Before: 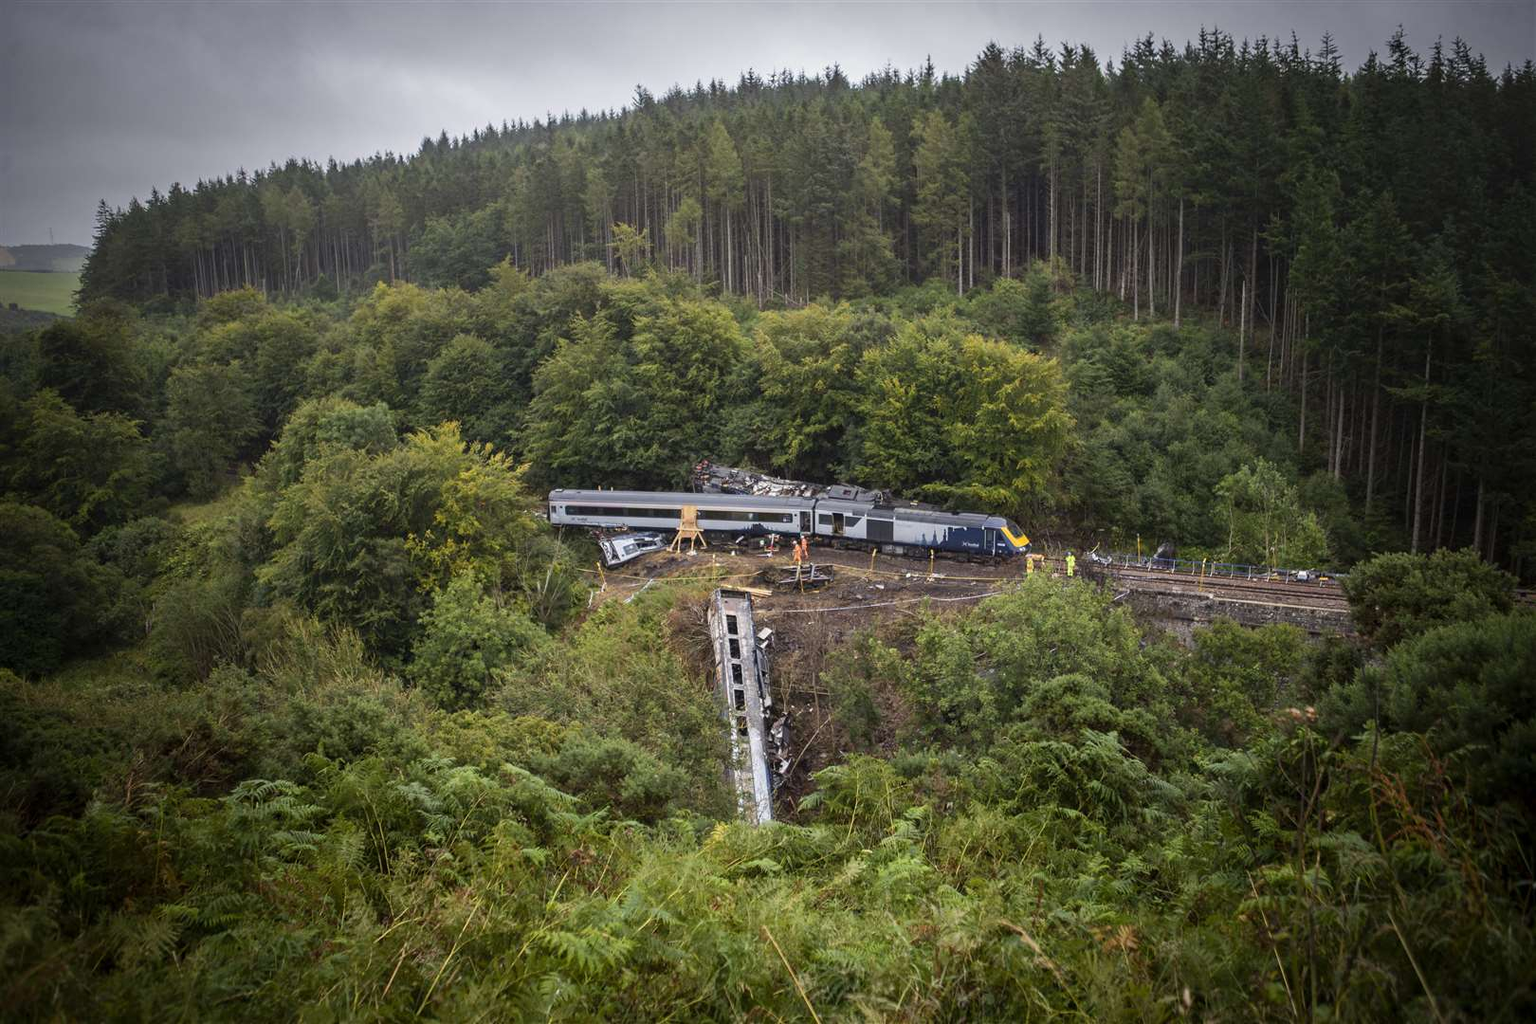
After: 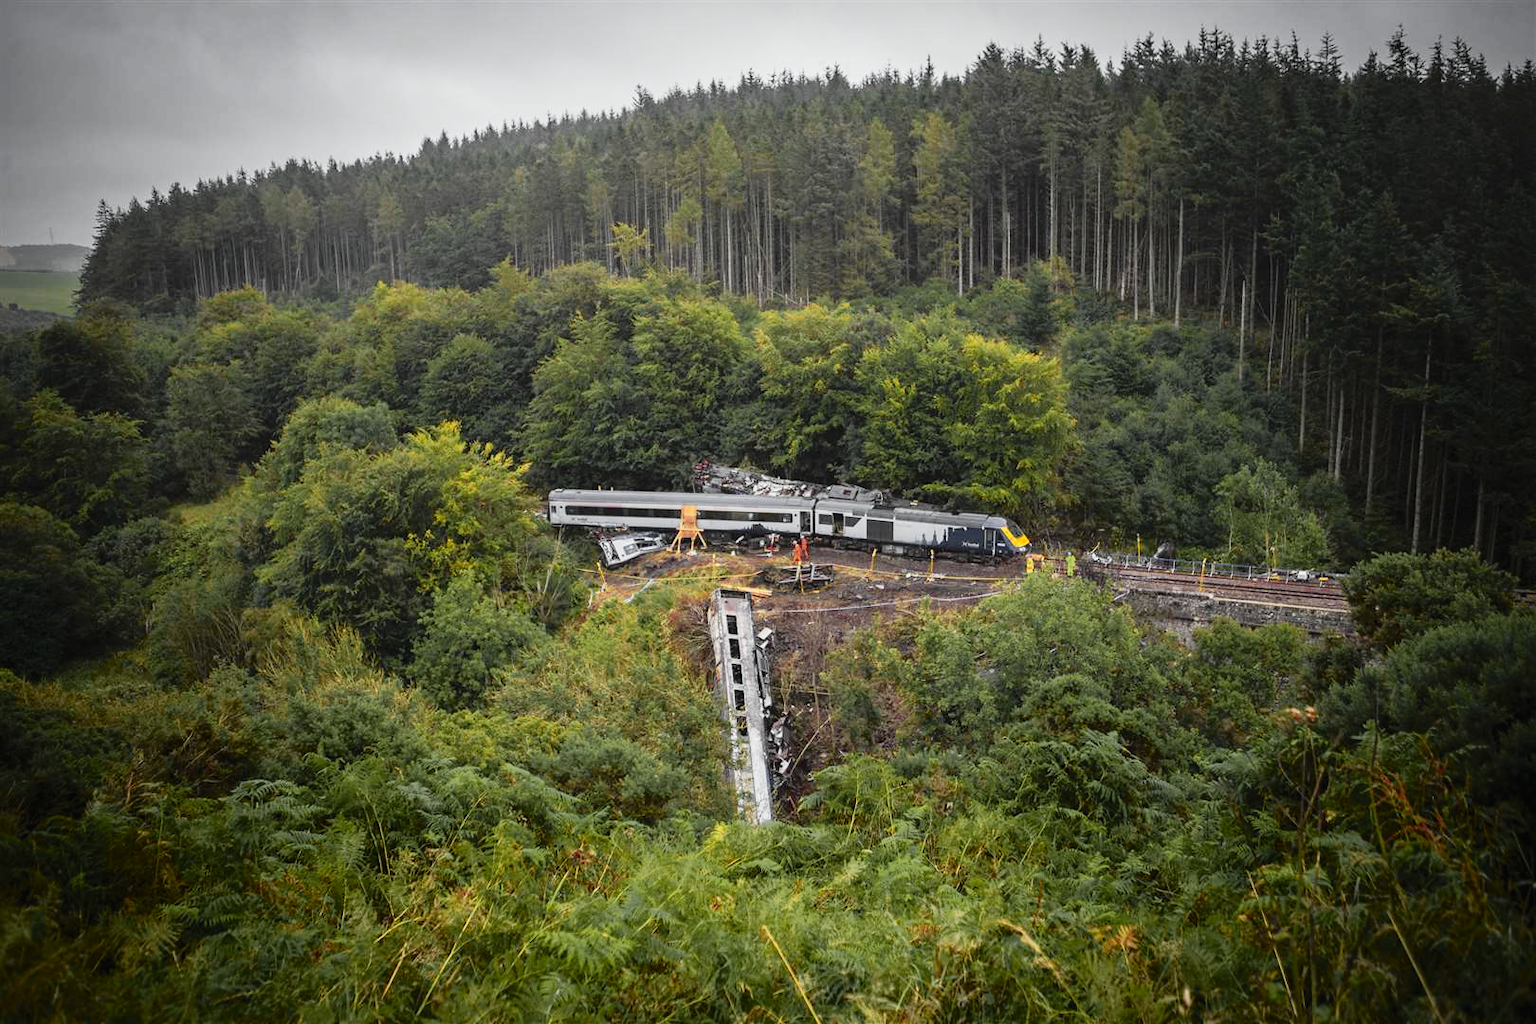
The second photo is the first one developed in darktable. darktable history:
tone curve: curves: ch0 [(0, 0.012) (0.144, 0.137) (0.326, 0.386) (0.489, 0.573) (0.656, 0.763) (0.849, 0.902) (1, 0.974)]; ch1 [(0, 0) (0.366, 0.367) (0.475, 0.453) (0.494, 0.493) (0.504, 0.497) (0.544, 0.579) (0.562, 0.619) (0.622, 0.694) (1, 1)]; ch2 [(0, 0) (0.333, 0.346) (0.375, 0.375) (0.424, 0.43) (0.476, 0.492) (0.502, 0.503) (0.533, 0.541) (0.572, 0.615) (0.605, 0.656) (0.641, 0.709) (1, 1)], color space Lab, independent channels, preserve colors none
color zones: curves: ch0 [(0.035, 0.242) (0.25, 0.5) (0.384, 0.214) (0.488, 0.255) (0.75, 0.5)]; ch1 [(0.063, 0.379) (0.25, 0.5) (0.354, 0.201) (0.489, 0.085) (0.729, 0.271)]; ch2 [(0.25, 0.5) (0.38, 0.517) (0.442, 0.51) (0.735, 0.456)]
